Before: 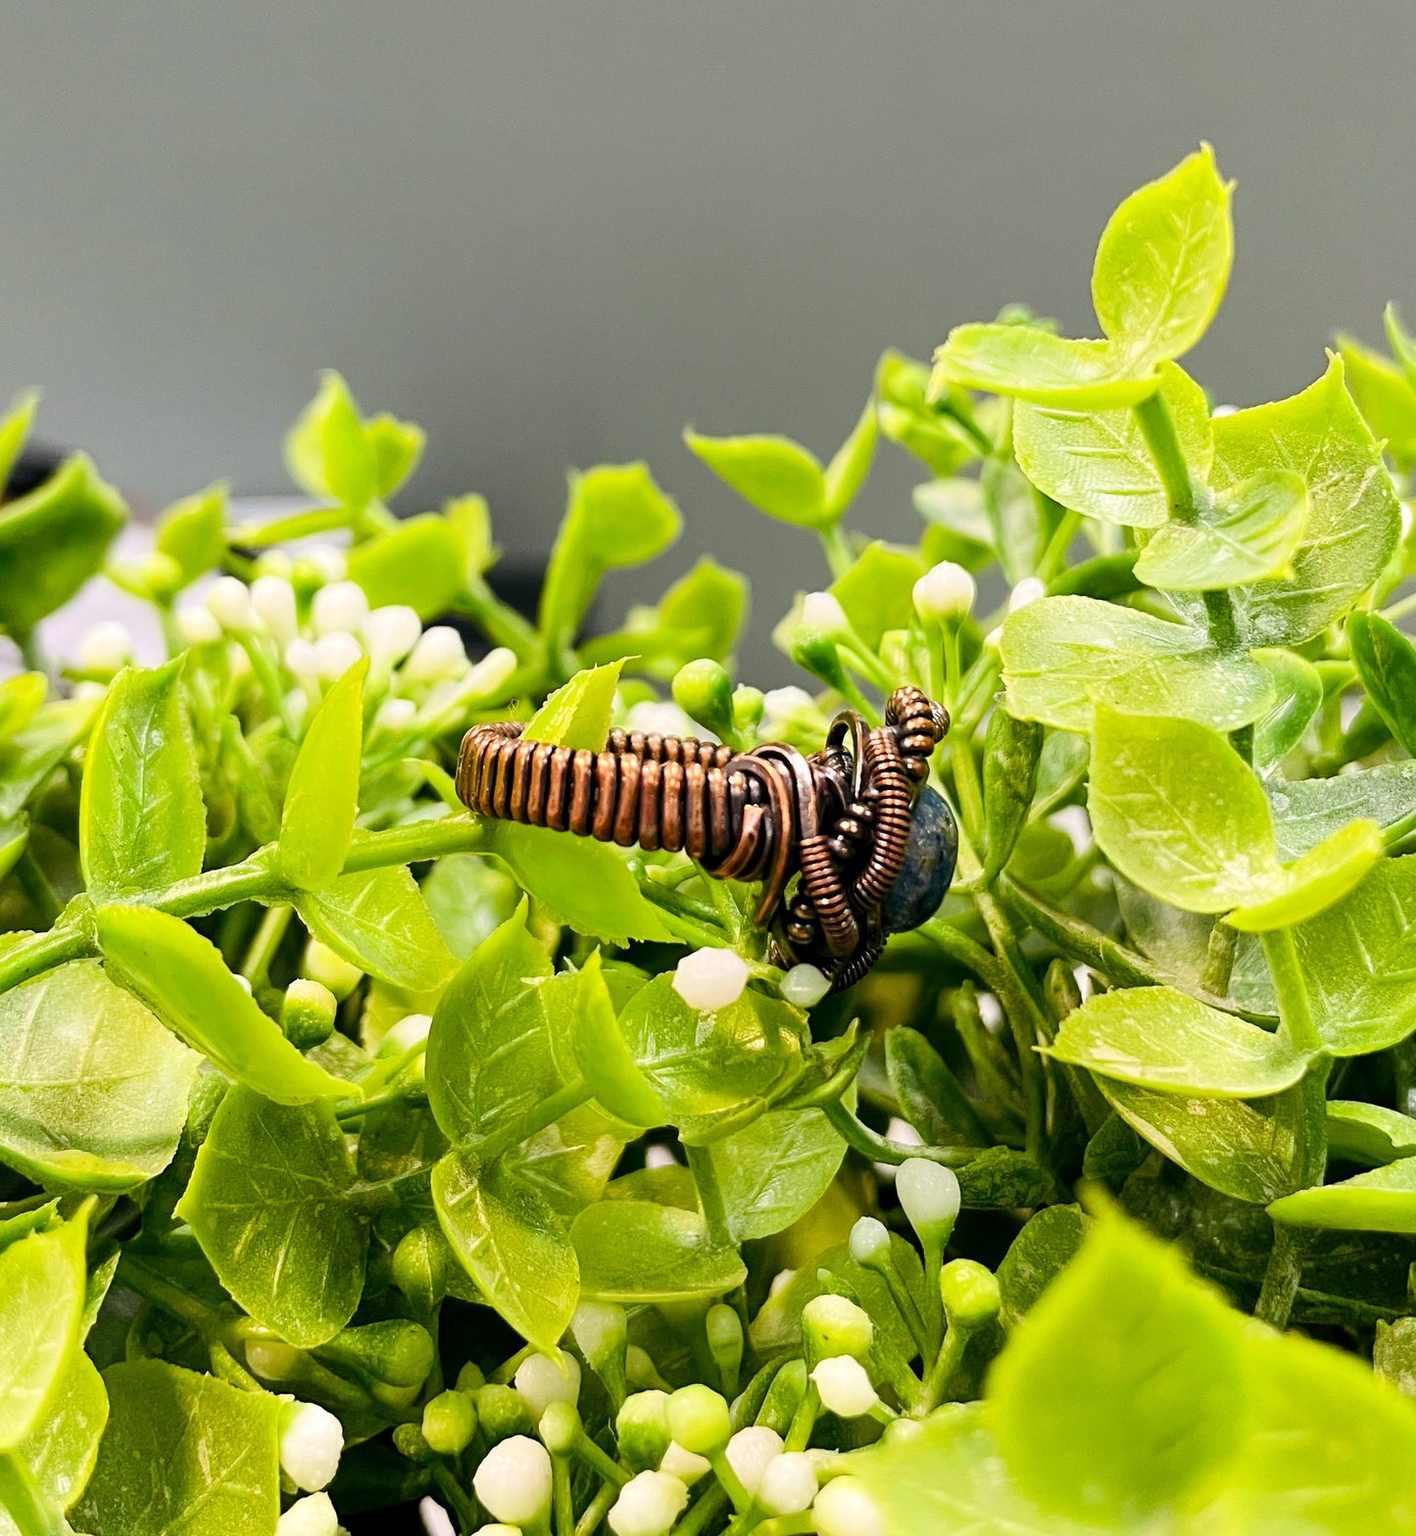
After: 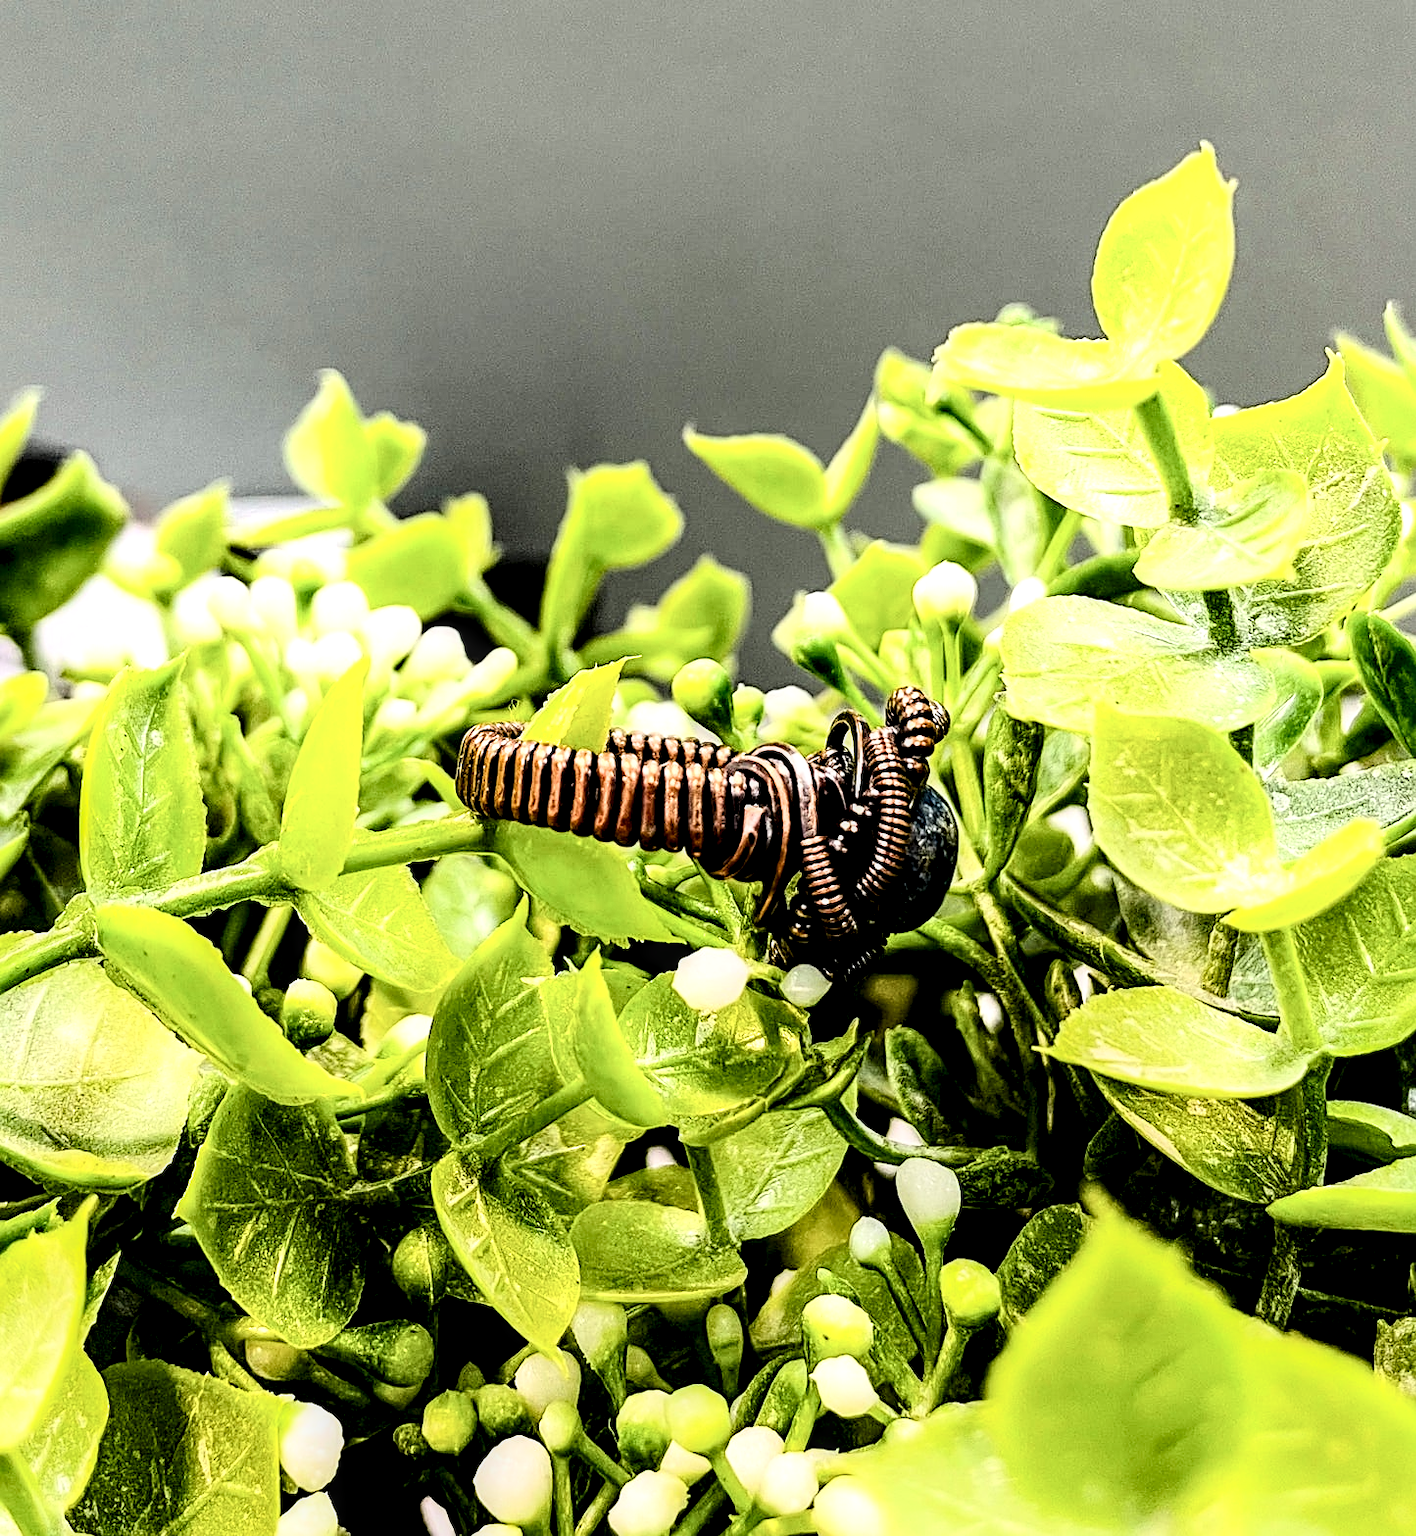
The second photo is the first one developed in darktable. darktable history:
exposure: black level correction 0.007, compensate highlight preservation false
sharpen: on, module defaults
local contrast: highlights 60%, shadows 60%, detail 160%
filmic rgb: black relative exposure -3.72 EV, white relative exposure 2.75 EV, dynamic range scaling -5.76%, hardness 3.05
contrast brightness saturation: contrast 0.277
